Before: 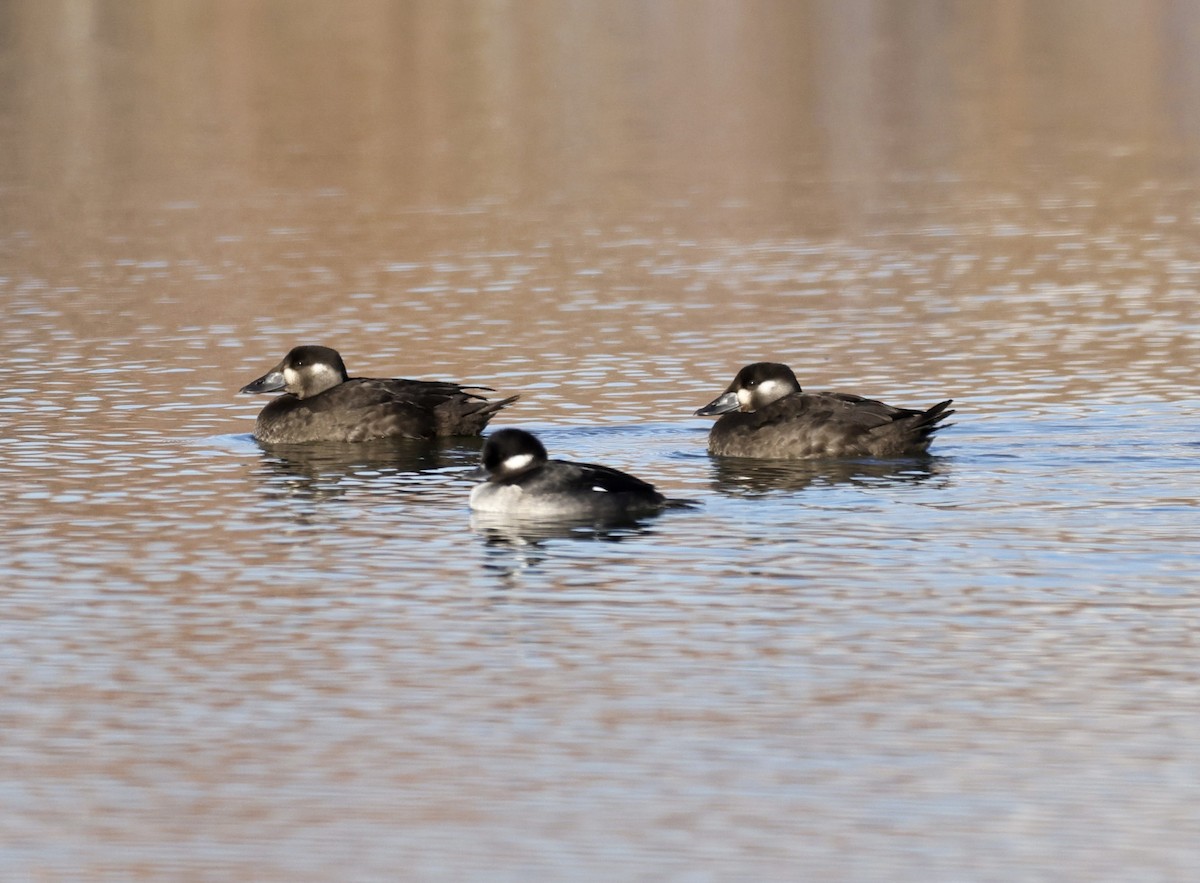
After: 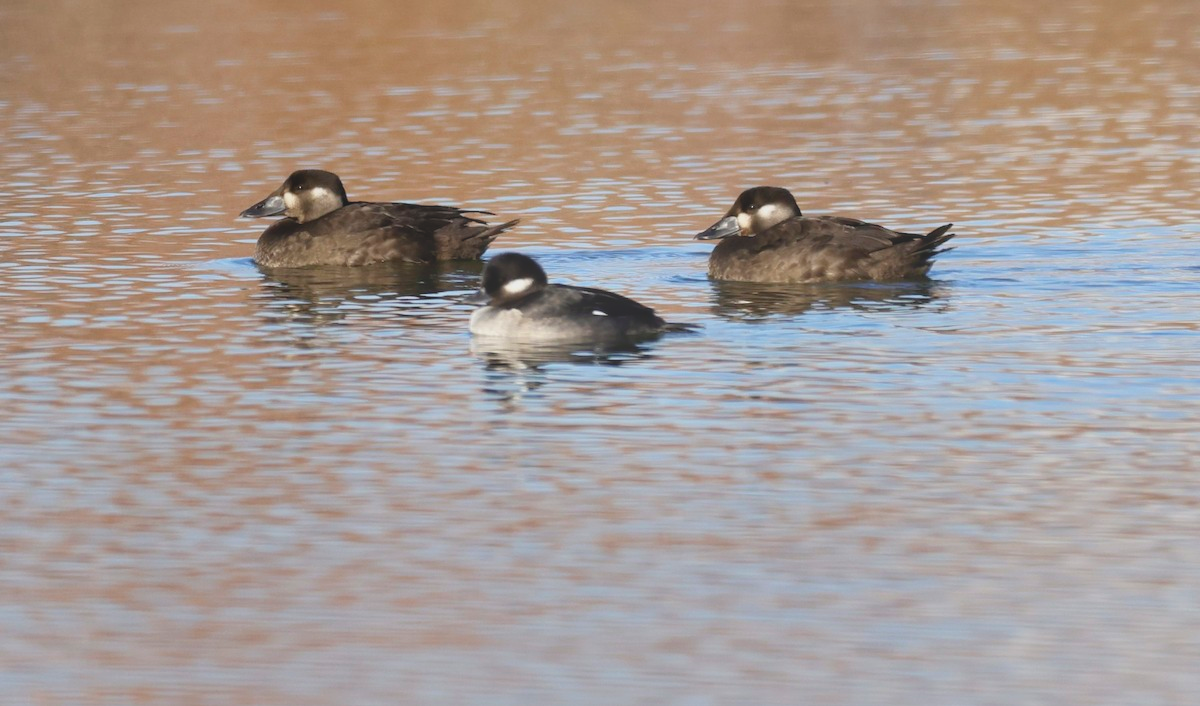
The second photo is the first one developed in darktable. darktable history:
crop and rotate: top 19.998%
lowpass: radius 0.1, contrast 0.85, saturation 1.1, unbound 0
bloom: on, module defaults
